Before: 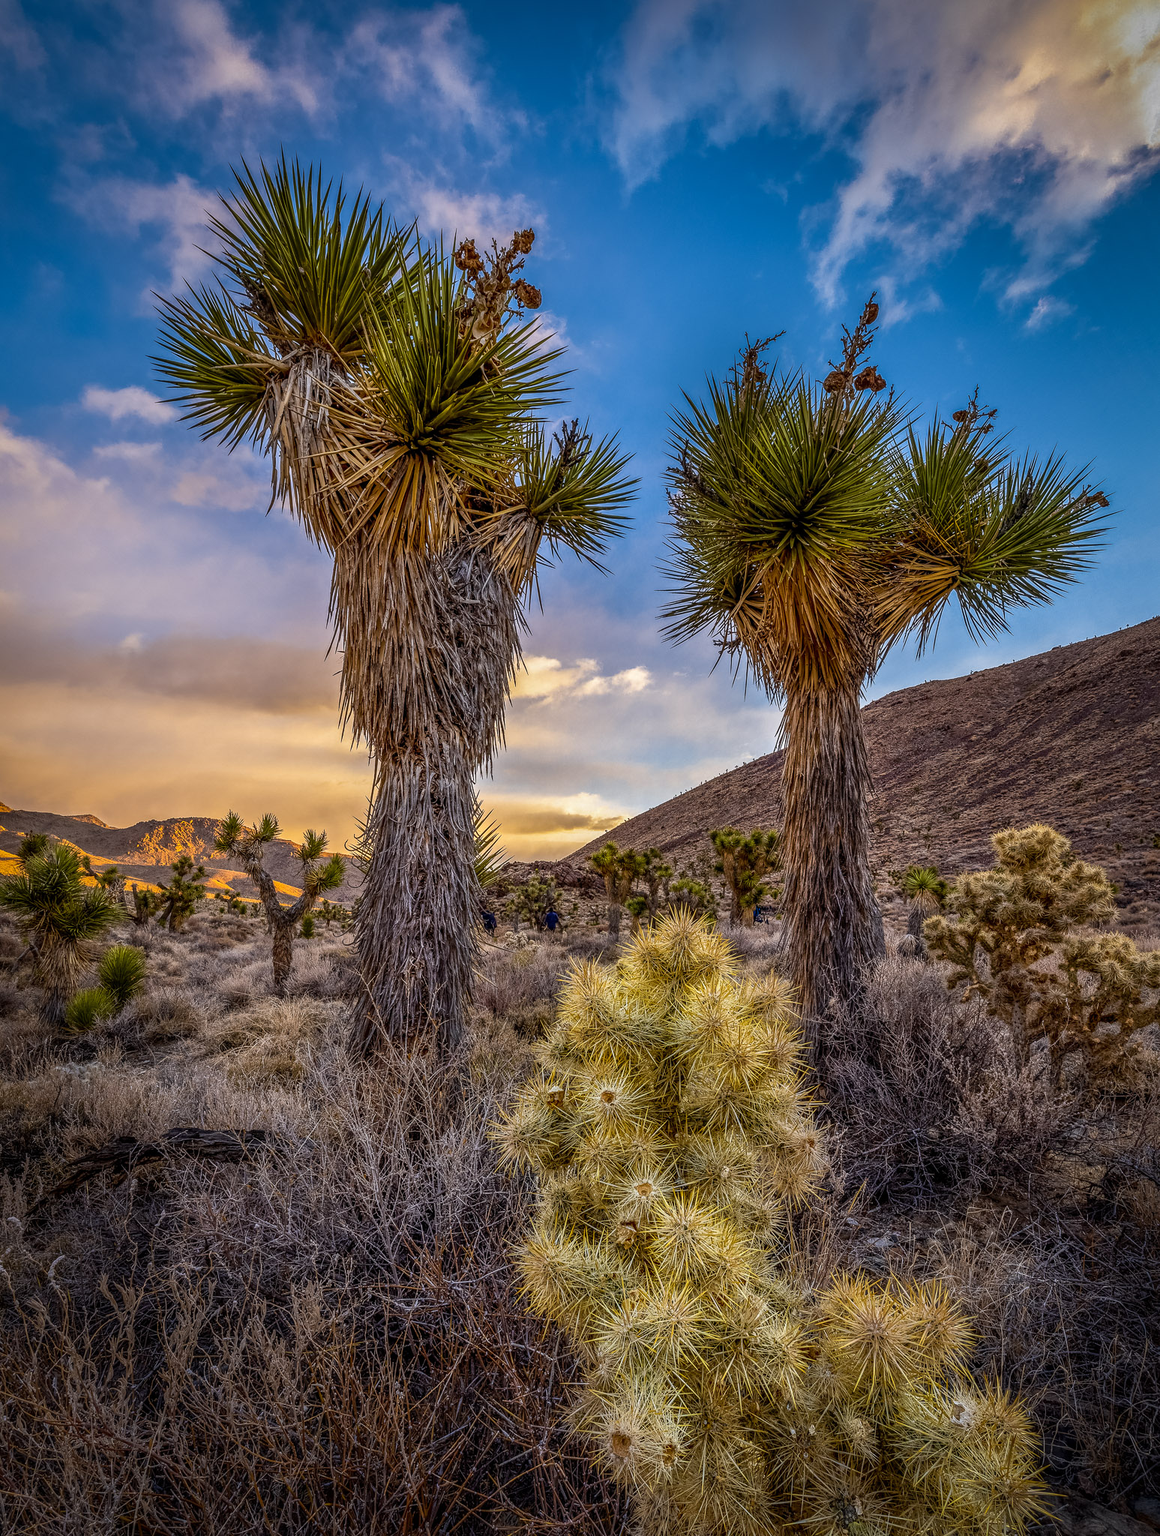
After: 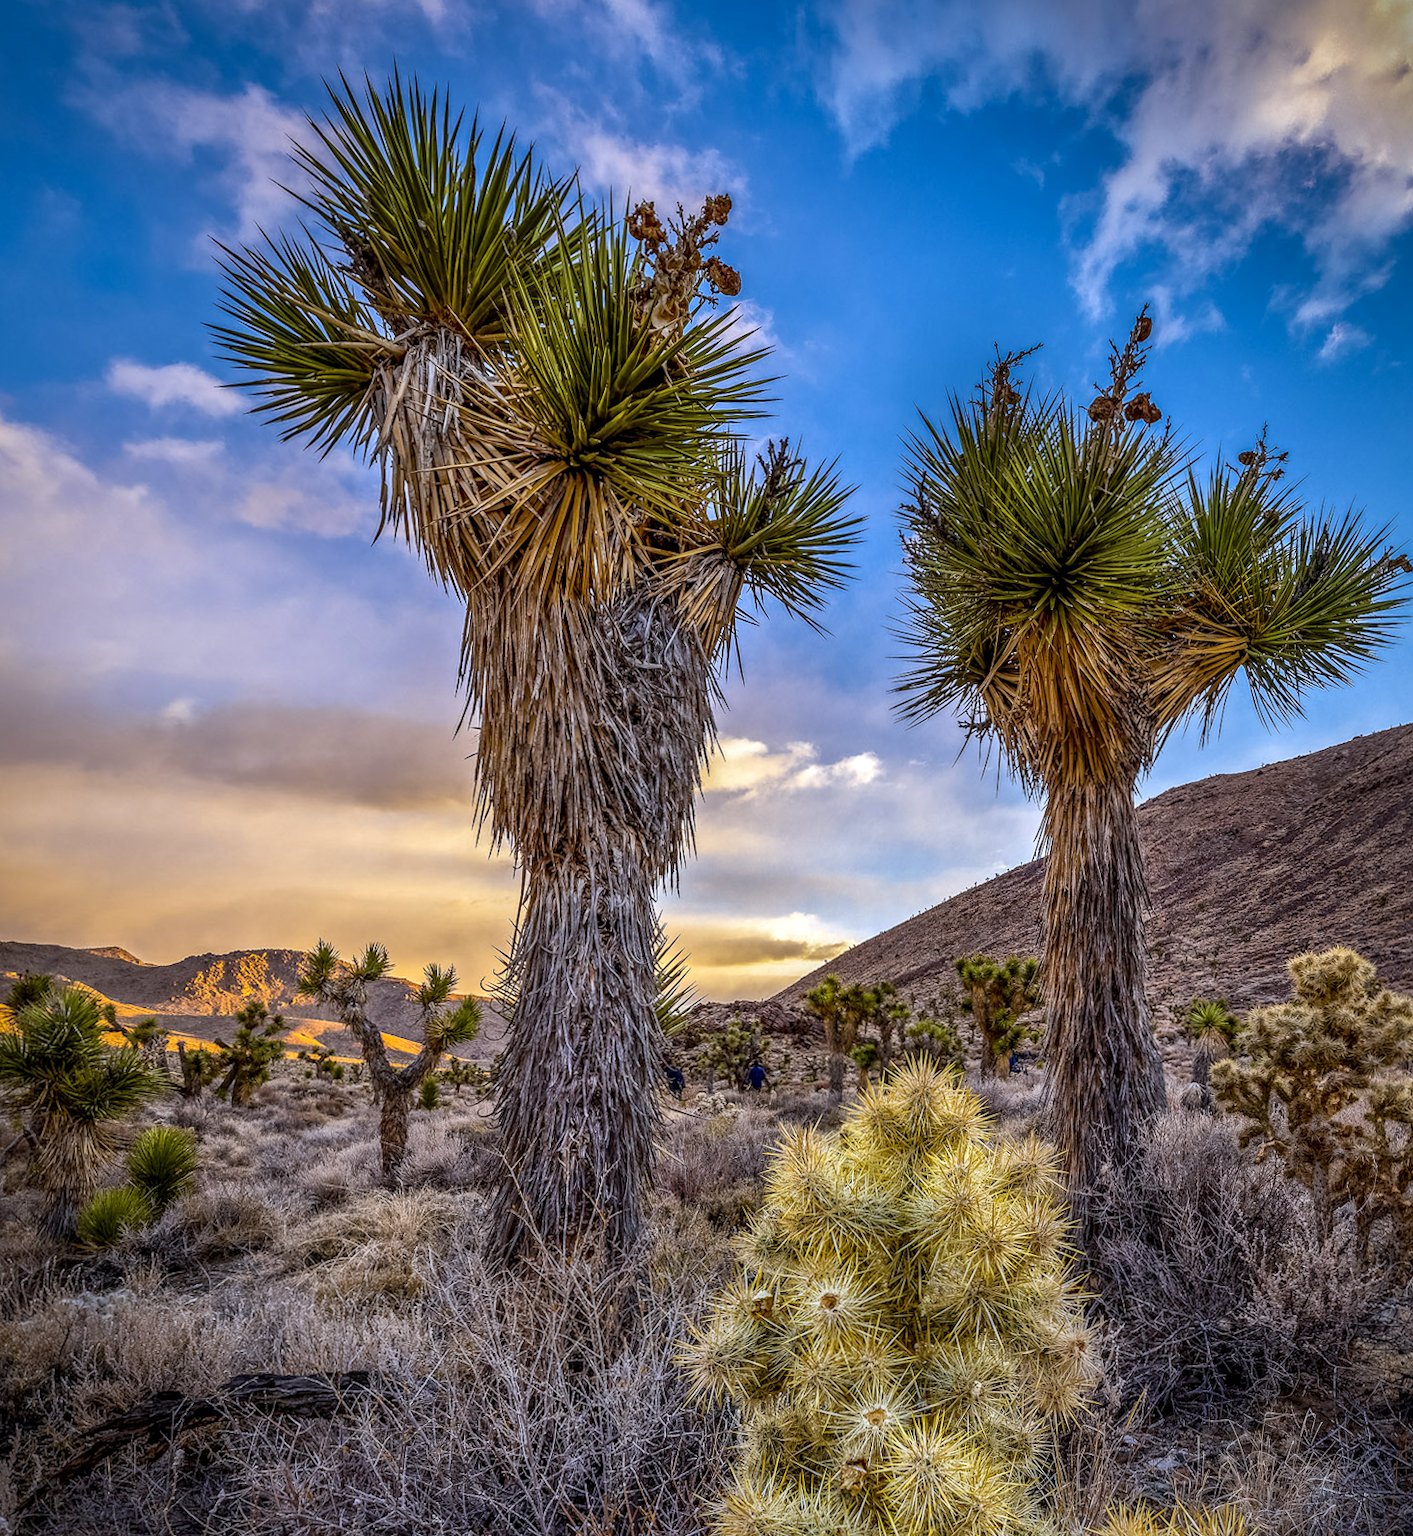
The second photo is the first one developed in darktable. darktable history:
white balance: red 0.954, blue 1.079
local contrast: mode bilateral grid, contrast 20, coarseness 50, detail 120%, midtone range 0.2
rotate and perspective: rotation -0.013°, lens shift (vertical) -0.027, lens shift (horizontal) 0.178, crop left 0.016, crop right 0.989, crop top 0.082, crop bottom 0.918
crop and rotate: angle 0.2°, left 0.275%, right 3.127%, bottom 14.18%
exposure: exposure 0.2 EV, compensate highlight preservation false
